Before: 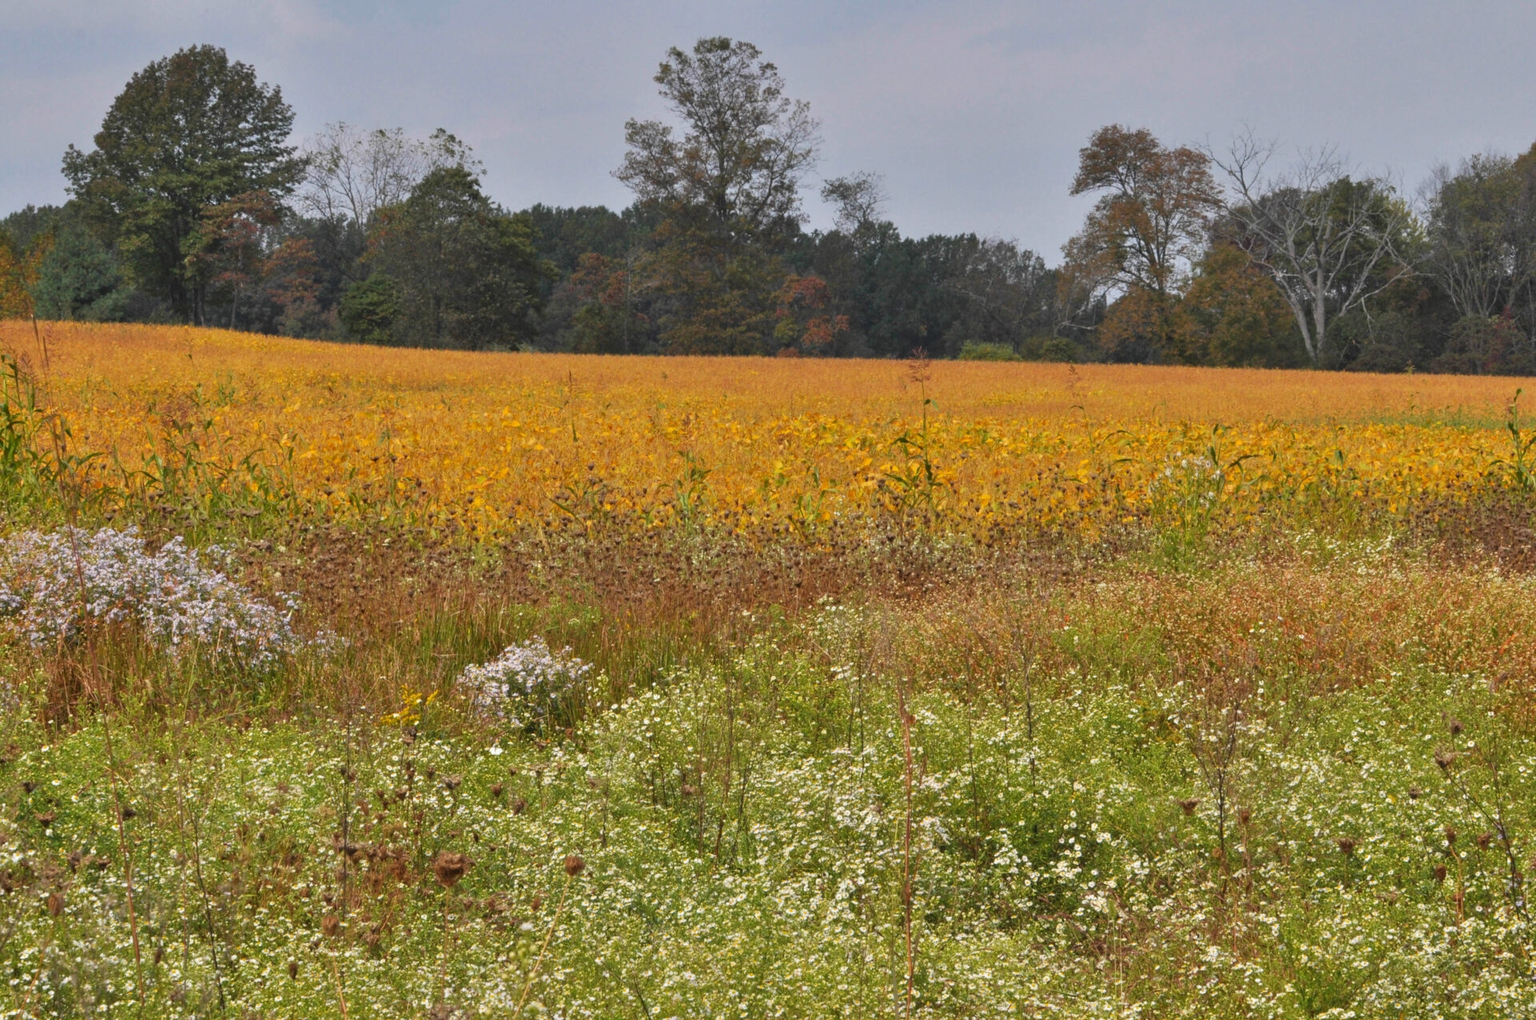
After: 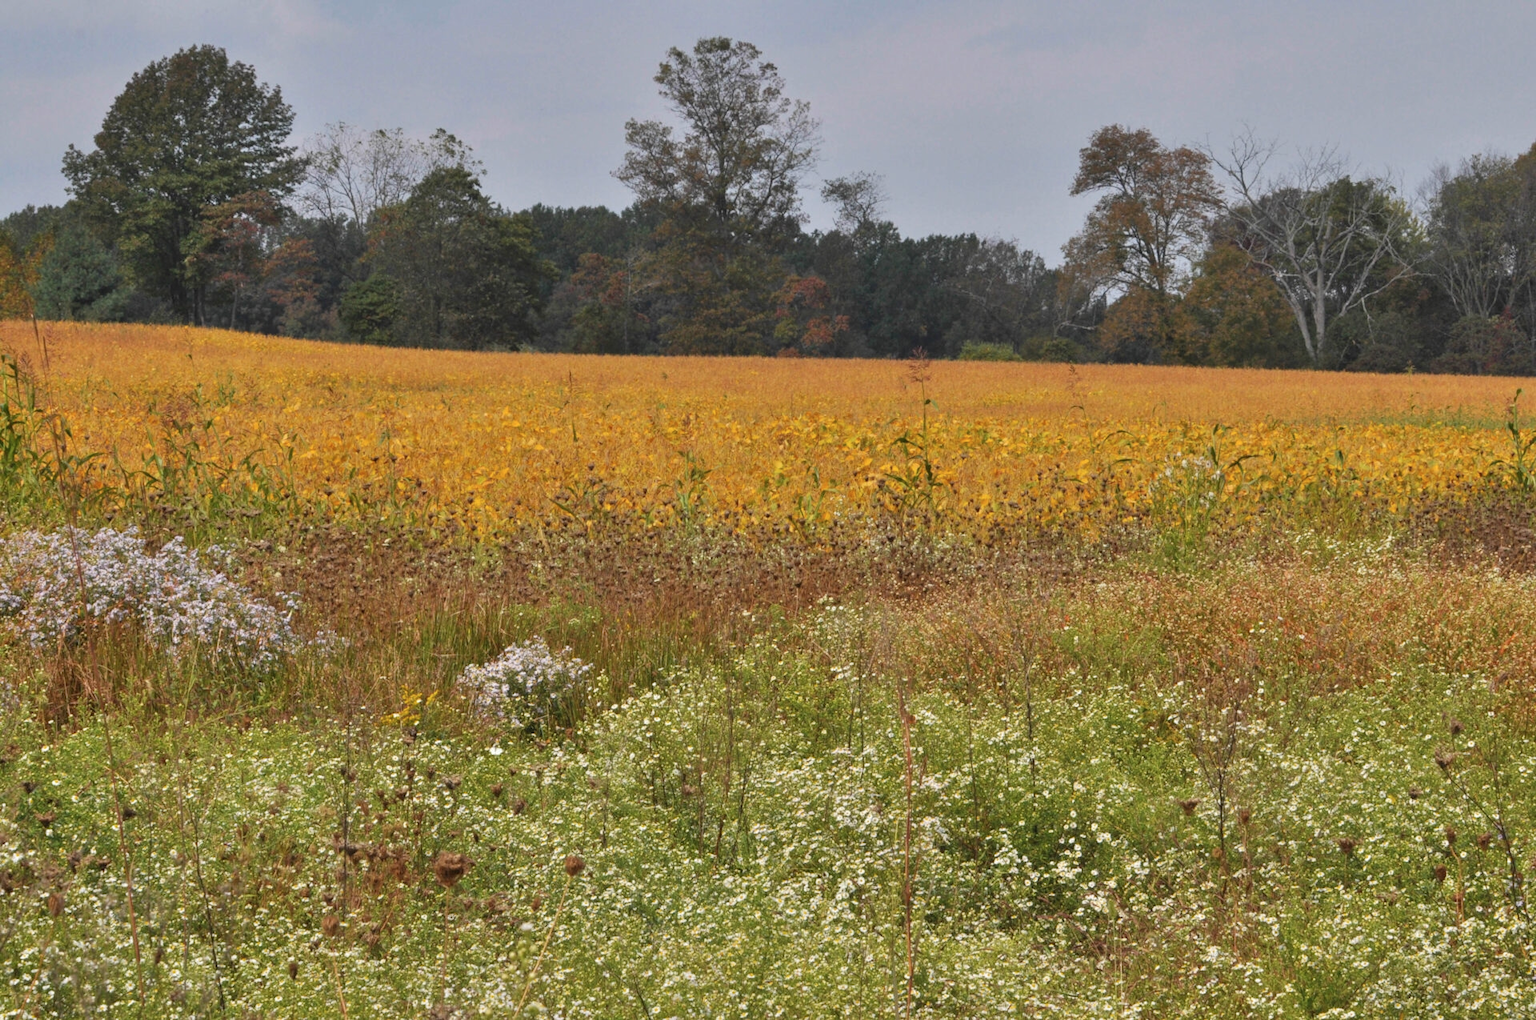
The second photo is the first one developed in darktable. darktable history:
color zones: curves: ch0 [(0.25, 0.5) (0.428, 0.473) (0.75, 0.5)]; ch1 [(0.243, 0.479) (0.398, 0.452) (0.75, 0.5)]
contrast brightness saturation: contrast 0.01, saturation -0.05
